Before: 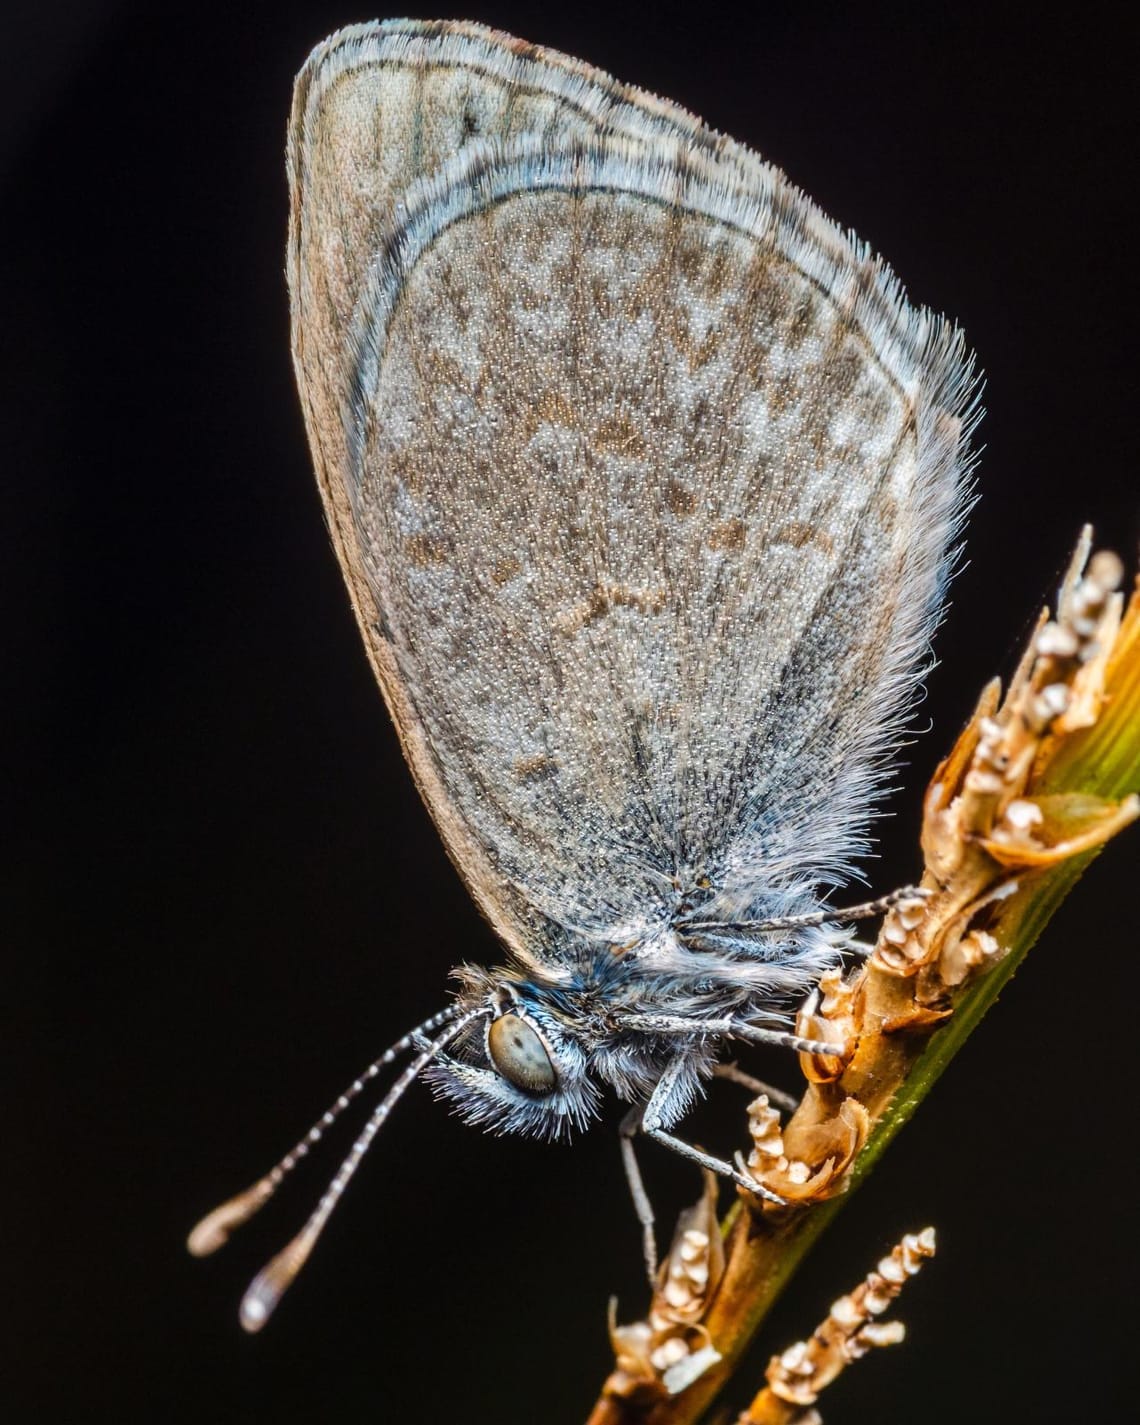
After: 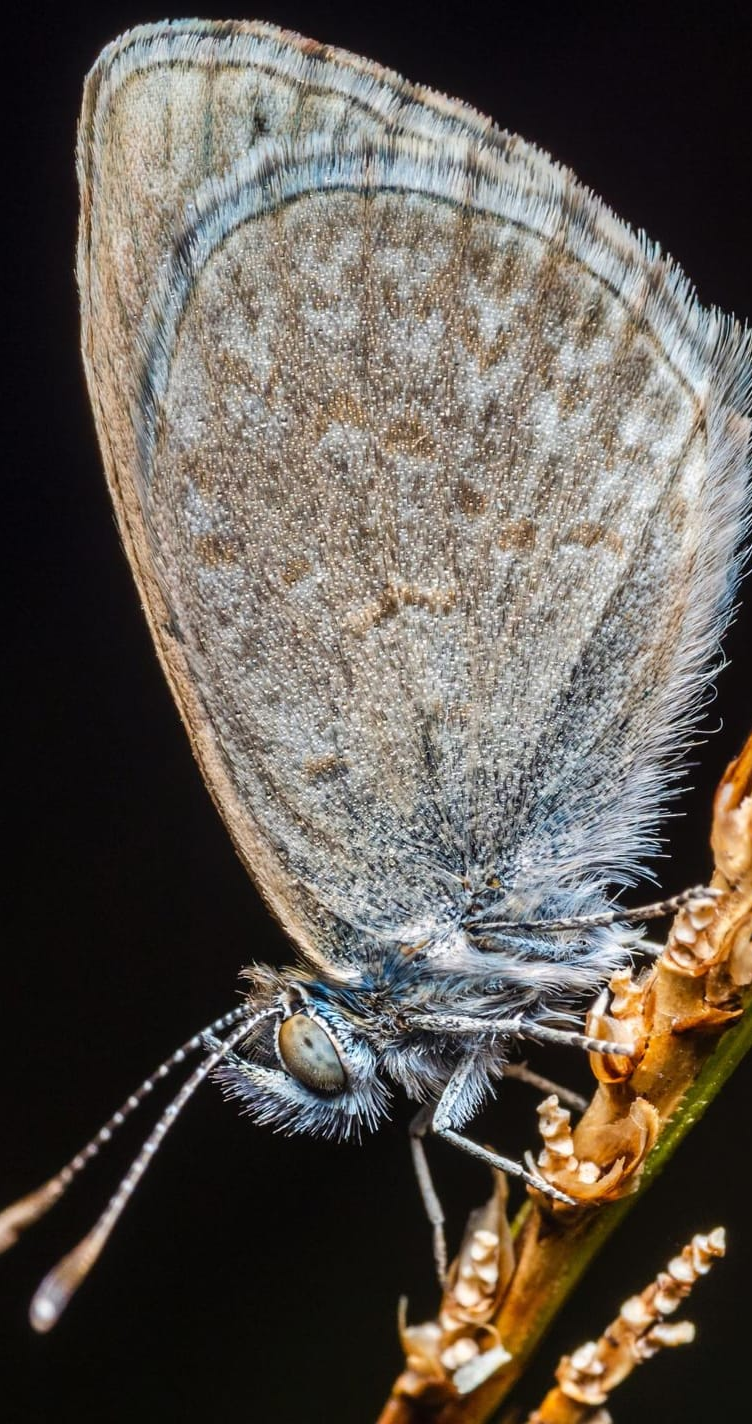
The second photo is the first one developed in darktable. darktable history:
exposure: compensate highlight preservation false
crop and rotate: left 18.442%, right 15.508%
